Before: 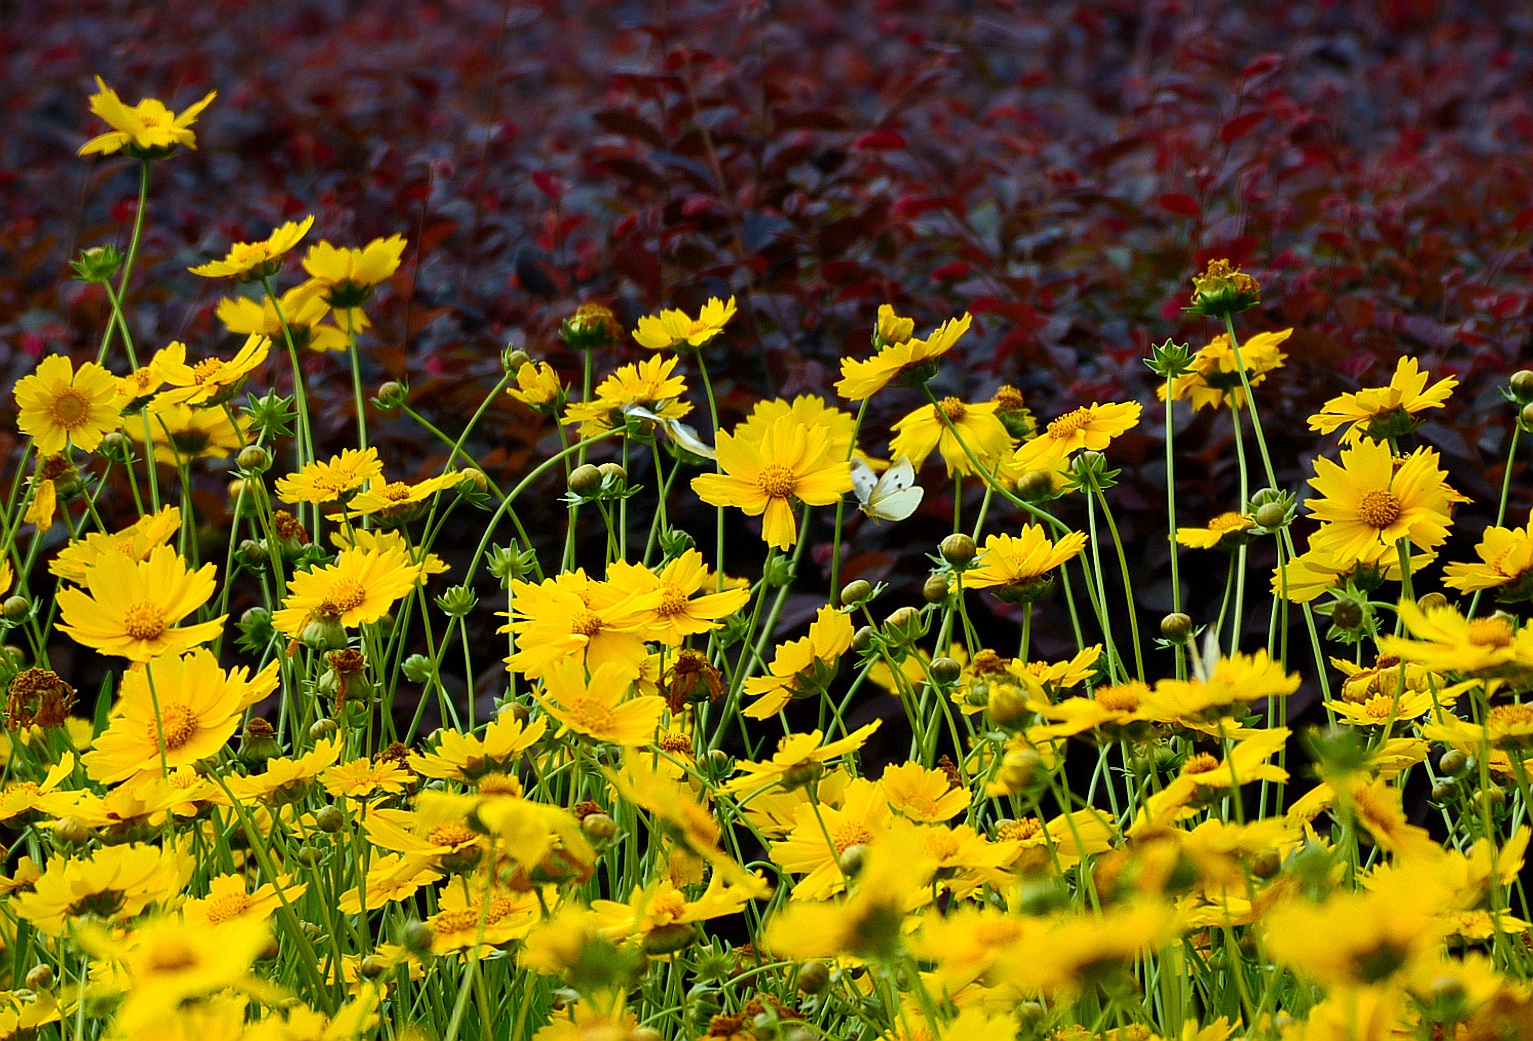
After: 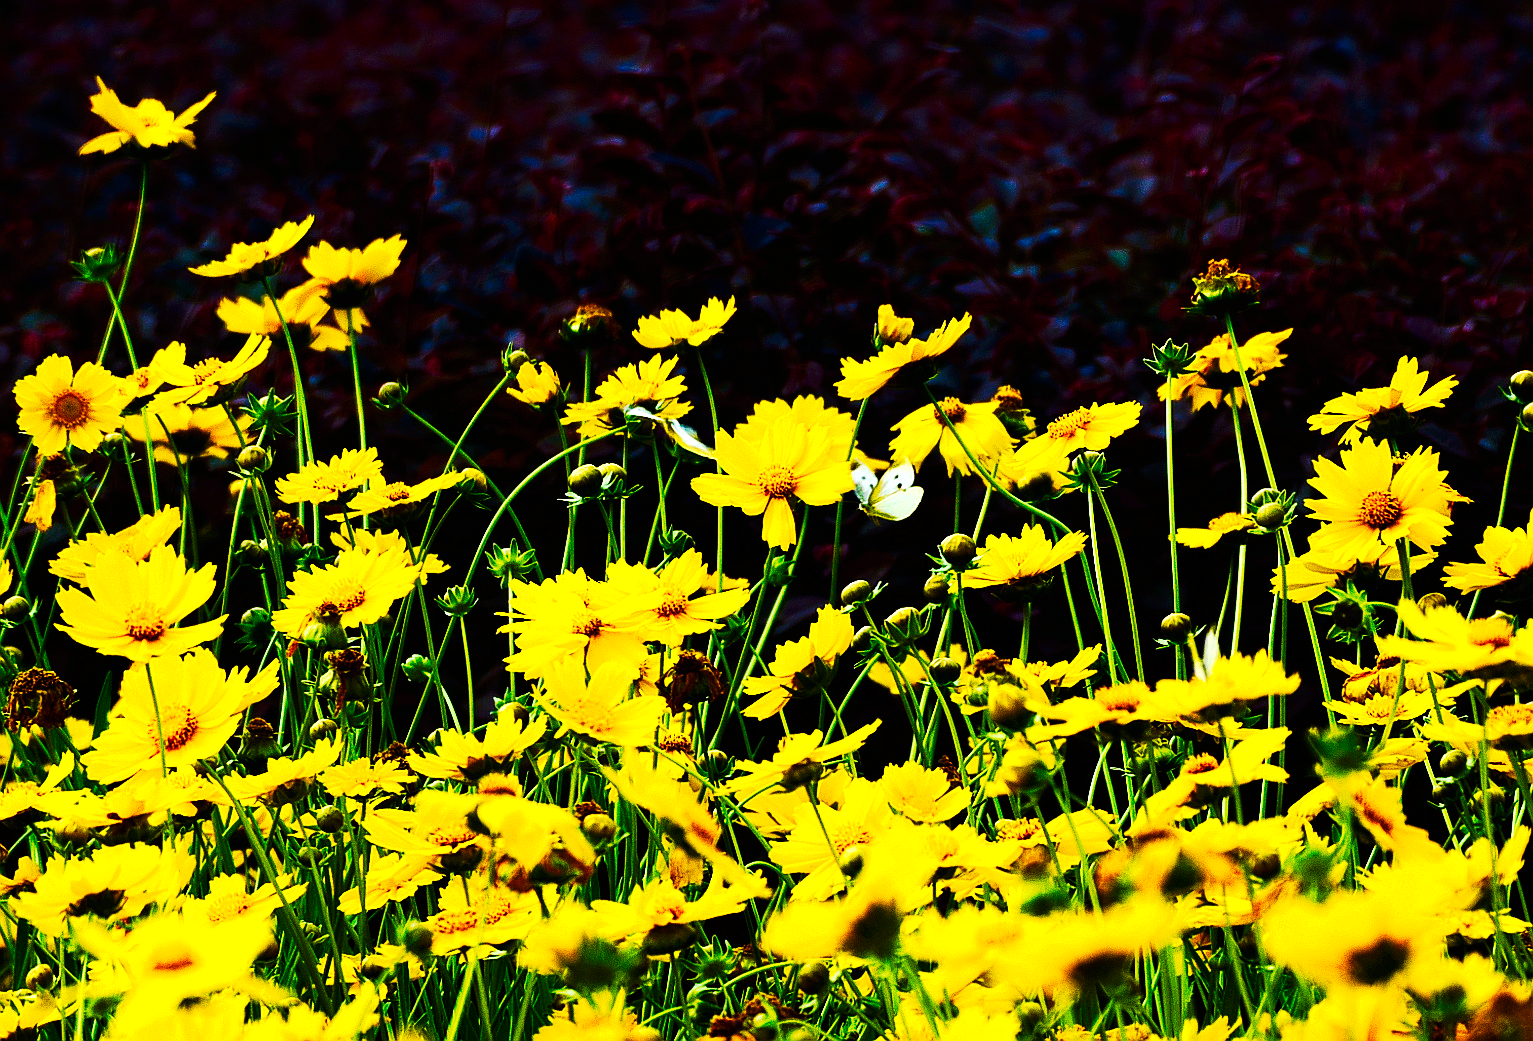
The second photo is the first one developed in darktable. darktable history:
tone curve: curves: ch0 [(0, 0) (0.003, 0.005) (0.011, 0.006) (0.025, 0.004) (0.044, 0.004) (0.069, 0.007) (0.1, 0.014) (0.136, 0.018) (0.177, 0.034) (0.224, 0.065) (0.277, 0.089) (0.335, 0.143) (0.399, 0.219) (0.468, 0.327) (0.543, 0.455) (0.623, 0.63) (0.709, 0.786) (0.801, 0.87) (0.898, 0.922) (1, 1)], preserve colors none
tone equalizer: -8 EV -0.75 EV, -7 EV -0.7 EV, -6 EV -0.6 EV, -5 EV -0.4 EV, -3 EV 0.4 EV, -2 EV 0.6 EV, -1 EV 0.7 EV, +0 EV 0.75 EV, edges refinement/feathering 500, mask exposure compensation -1.57 EV, preserve details no
color balance rgb: perceptual saturation grading › global saturation 20%, perceptual saturation grading › highlights -25%, perceptual saturation grading › shadows 50.52%, global vibrance 40.24%
